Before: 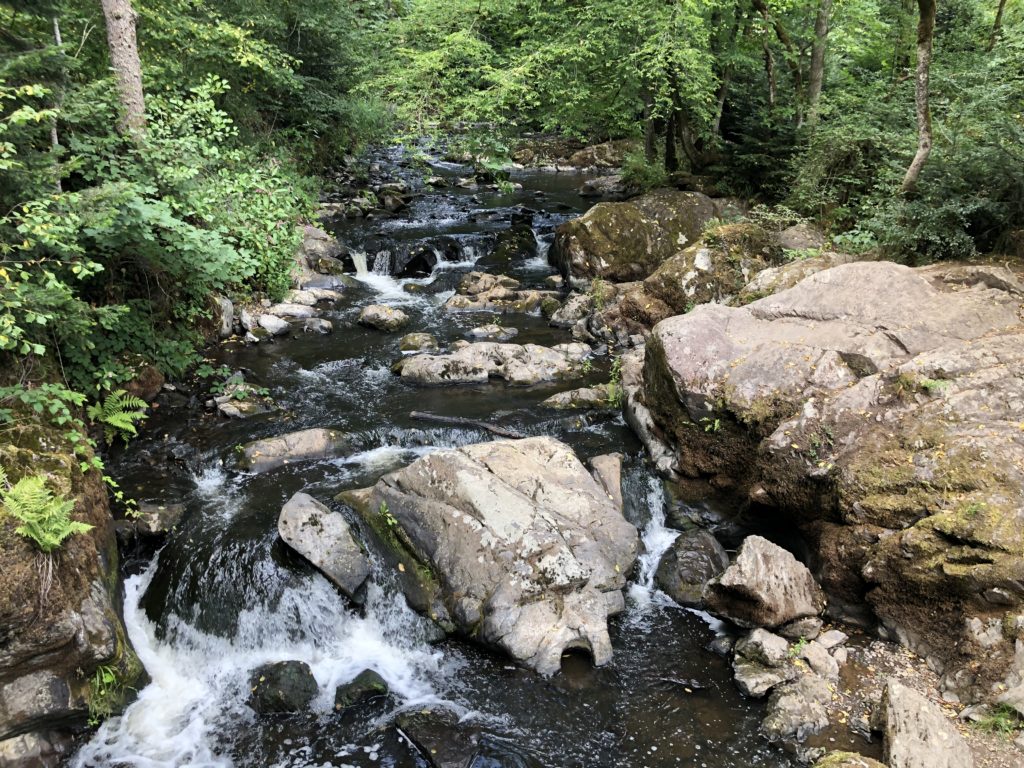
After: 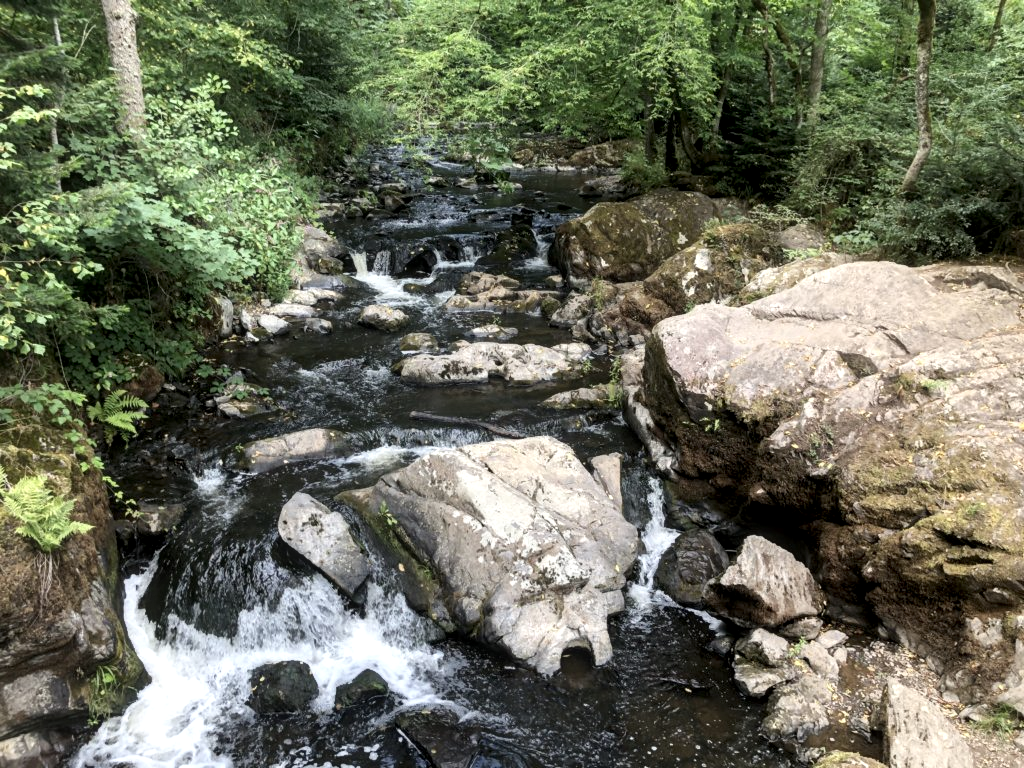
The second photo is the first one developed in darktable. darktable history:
contrast equalizer: octaves 7, y [[0.6 ×6], [0.55 ×6], [0 ×6], [0 ×6], [0 ×6]], mix -0.993
local contrast: highlights 65%, shadows 54%, detail 168%, midtone range 0.518
shadows and highlights: shadows -1.3, highlights 38.55
